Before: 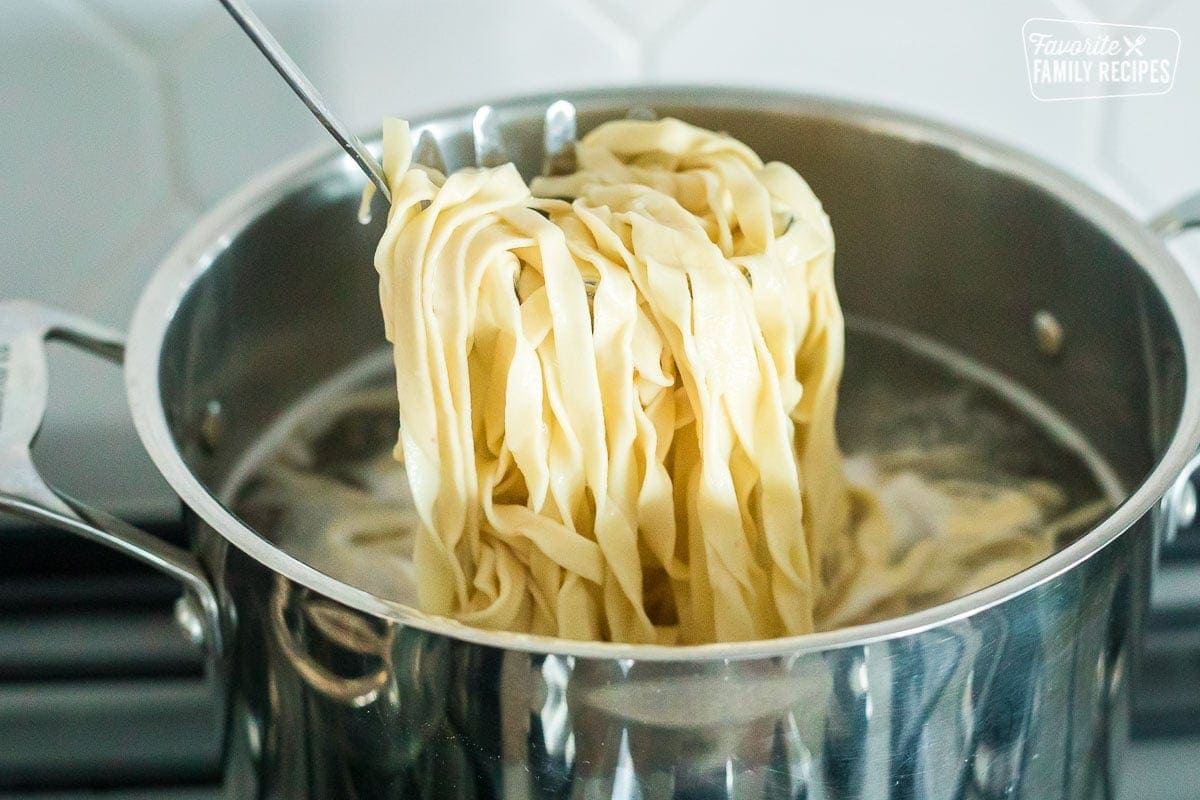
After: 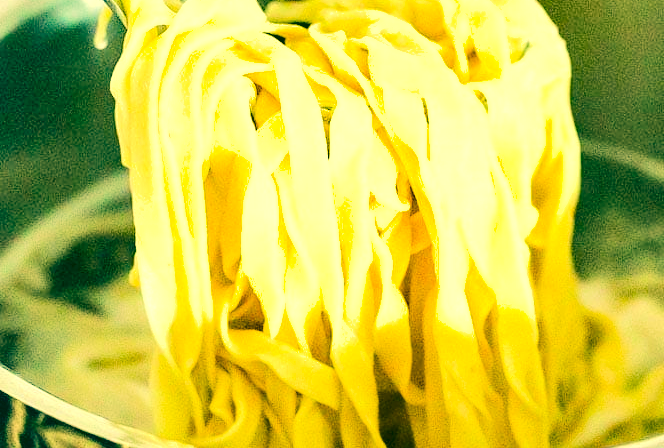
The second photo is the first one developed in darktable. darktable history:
exposure: exposure 0.408 EV, compensate highlight preservation false
velvia: on, module defaults
tone equalizer: -7 EV 0.146 EV, -6 EV 0.59 EV, -5 EV 1.17 EV, -4 EV 1.32 EV, -3 EV 1.13 EV, -2 EV 0.6 EV, -1 EV 0.153 EV, edges refinement/feathering 500, mask exposure compensation -1.57 EV, preserve details no
shadows and highlights: low approximation 0.01, soften with gaussian
crop and rotate: left 22.003%, top 21.902%, right 22.589%, bottom 21.981%
contrast brightness saturation: contrast 0.131, brightness -0.062, saturation 0.157
color correction: highlights a* 1.73, highlights b* 34.17, shadows a* -36.96, shadows b* -5.75
